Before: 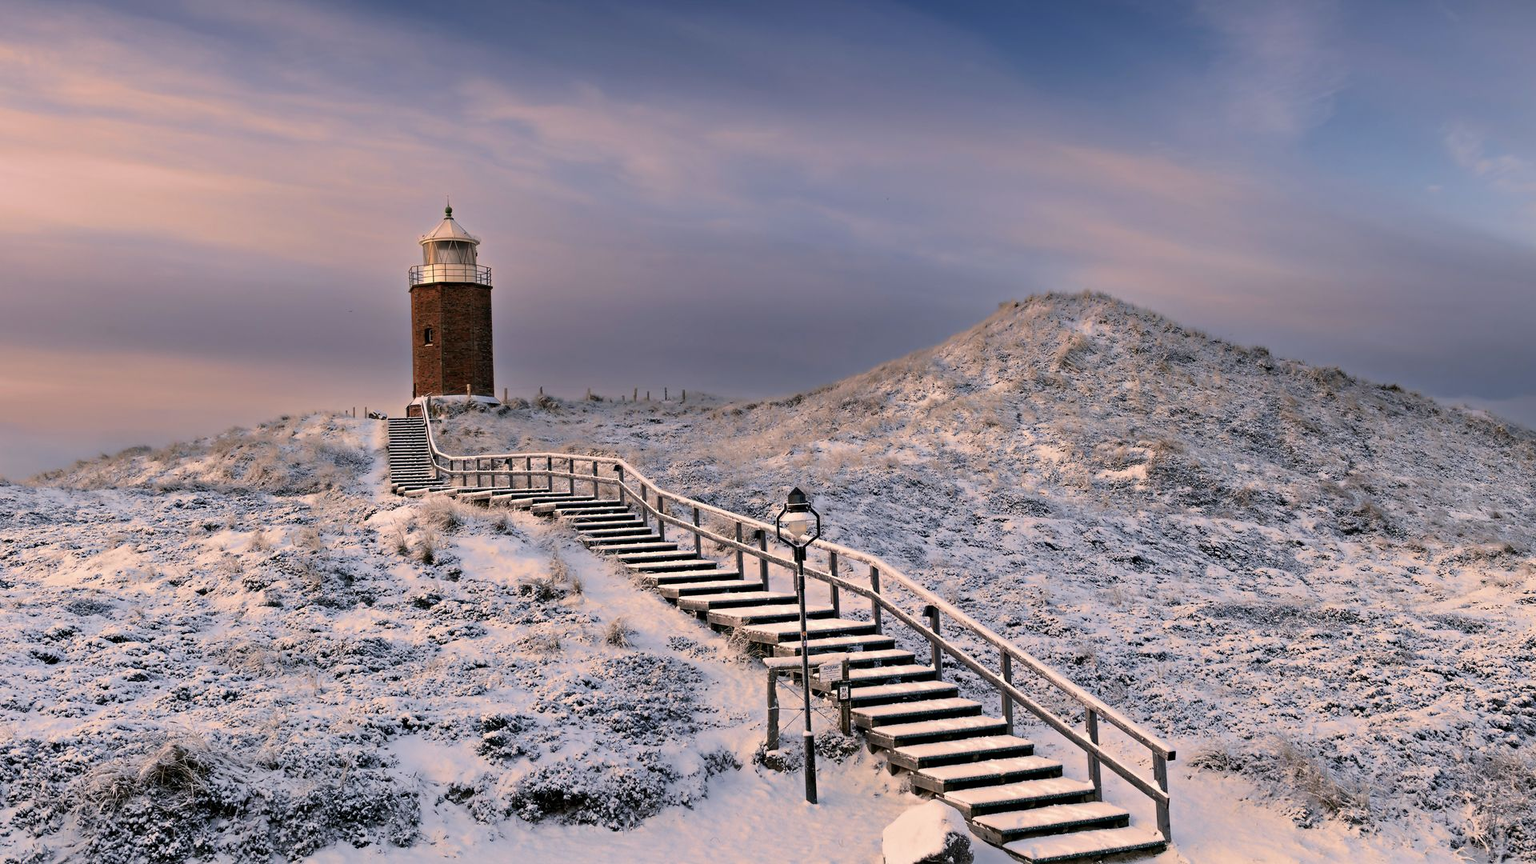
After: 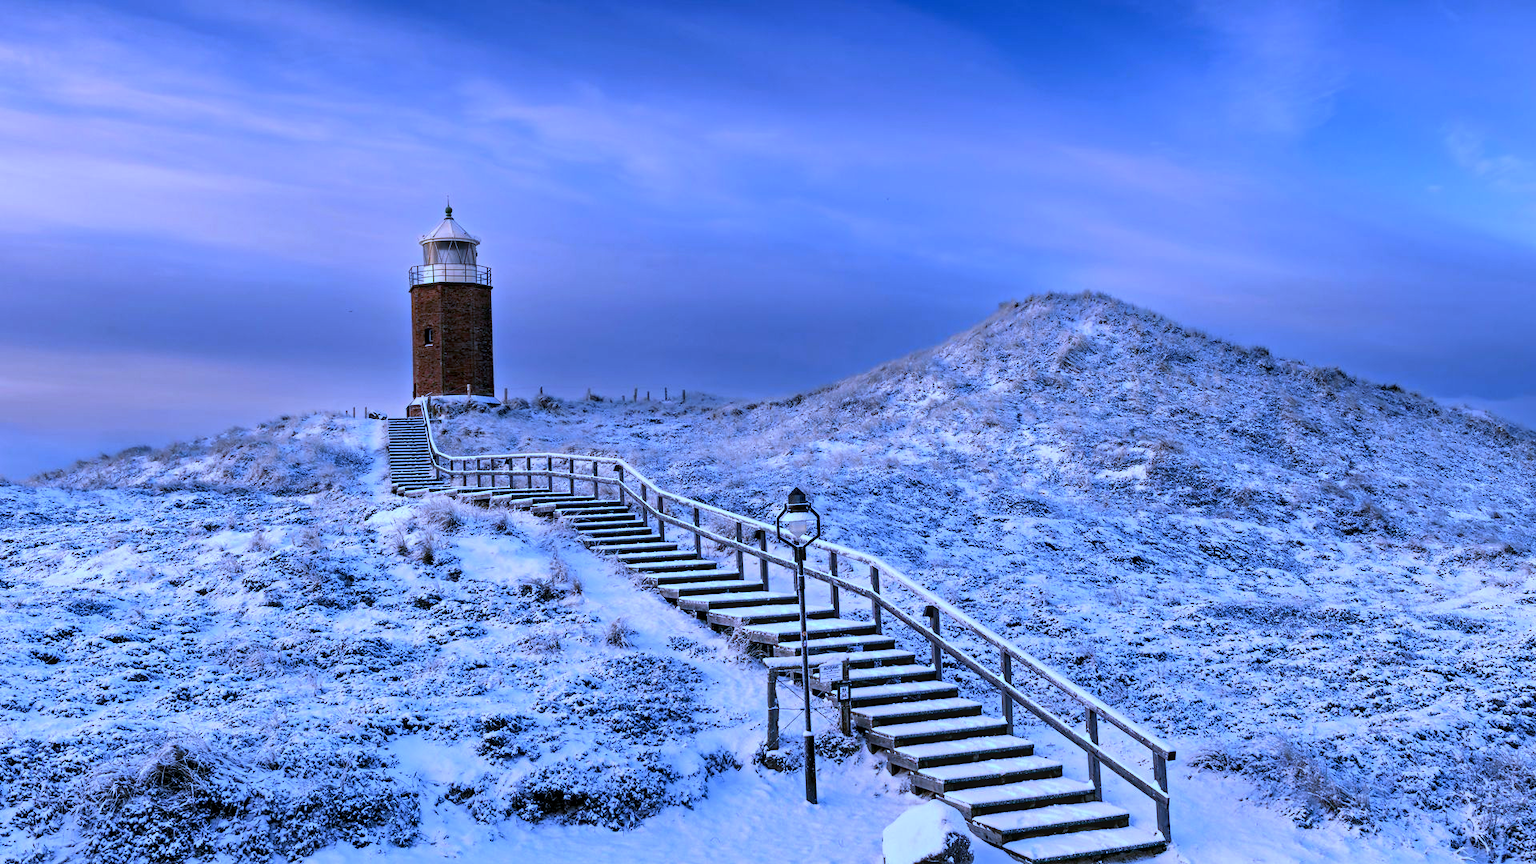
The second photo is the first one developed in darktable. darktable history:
local contrast: on, module defaults
shadows and highlights: low approximation 0.01, soften with gaussian
levels: mode automatic, black 0.023%, white 99.97%, levels [0.062, 0.494, 0.925]
white balance: red 0.766, blue 1.537
